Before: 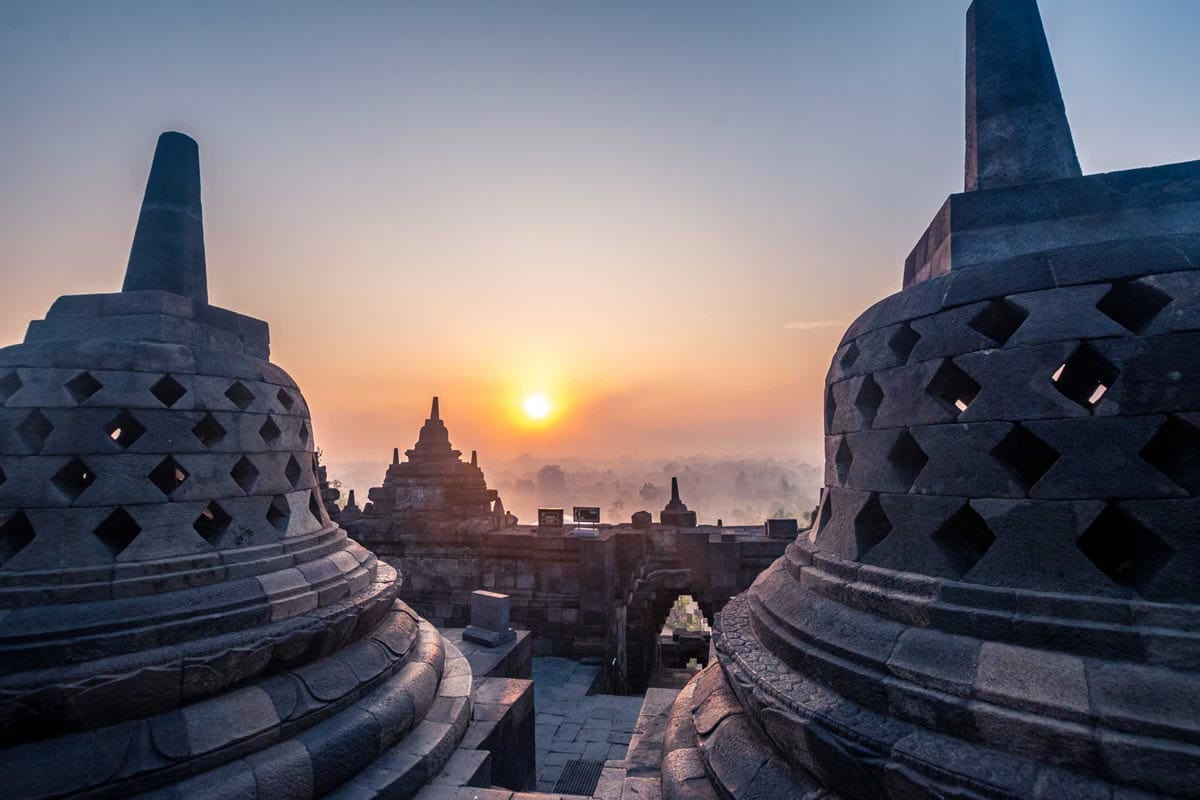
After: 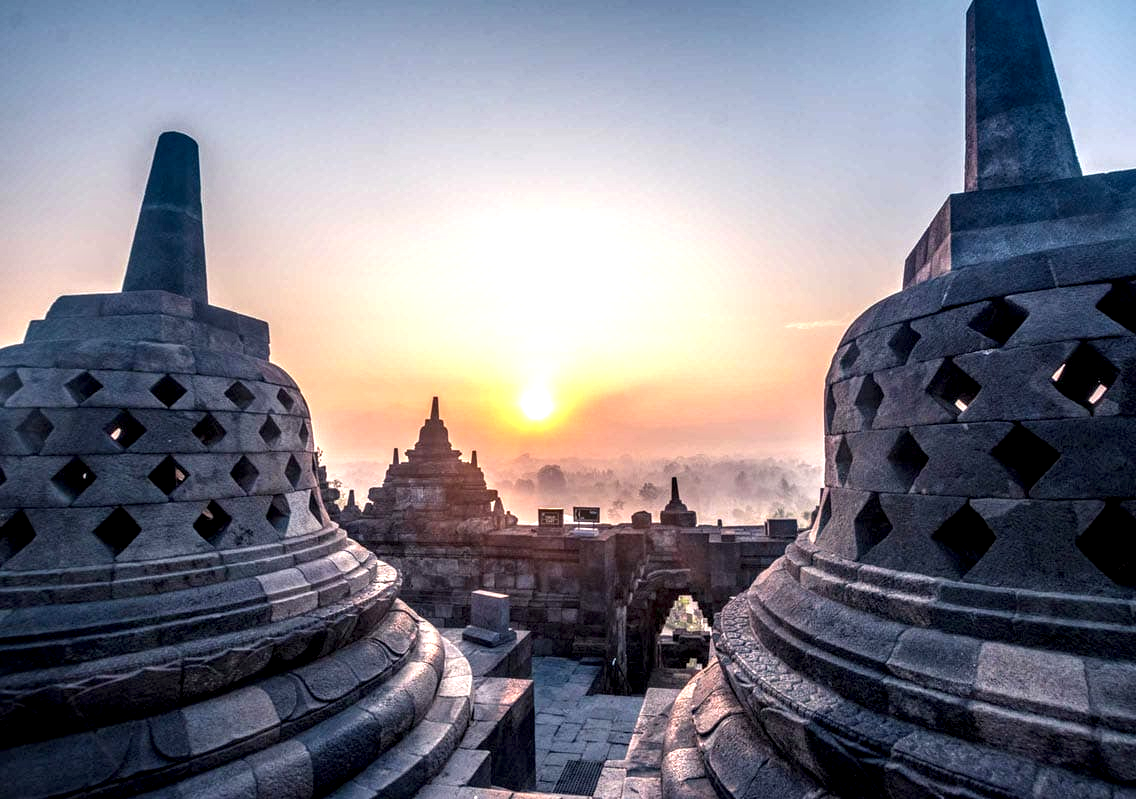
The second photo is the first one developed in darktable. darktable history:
exposure: exposure 0.557 EV, compensate exposure bias true, compensate highlight preservation false
crop and rotate: left 0%, right 5.292%
local contrast: highlights 60%, shadows 61%, detail 160%
